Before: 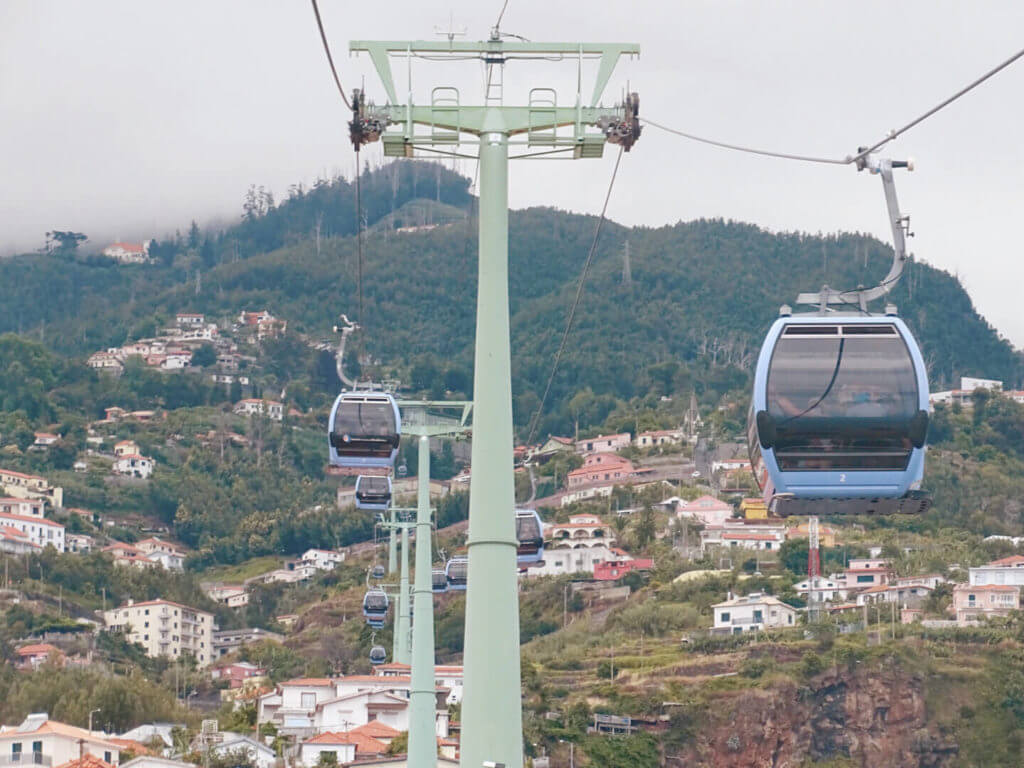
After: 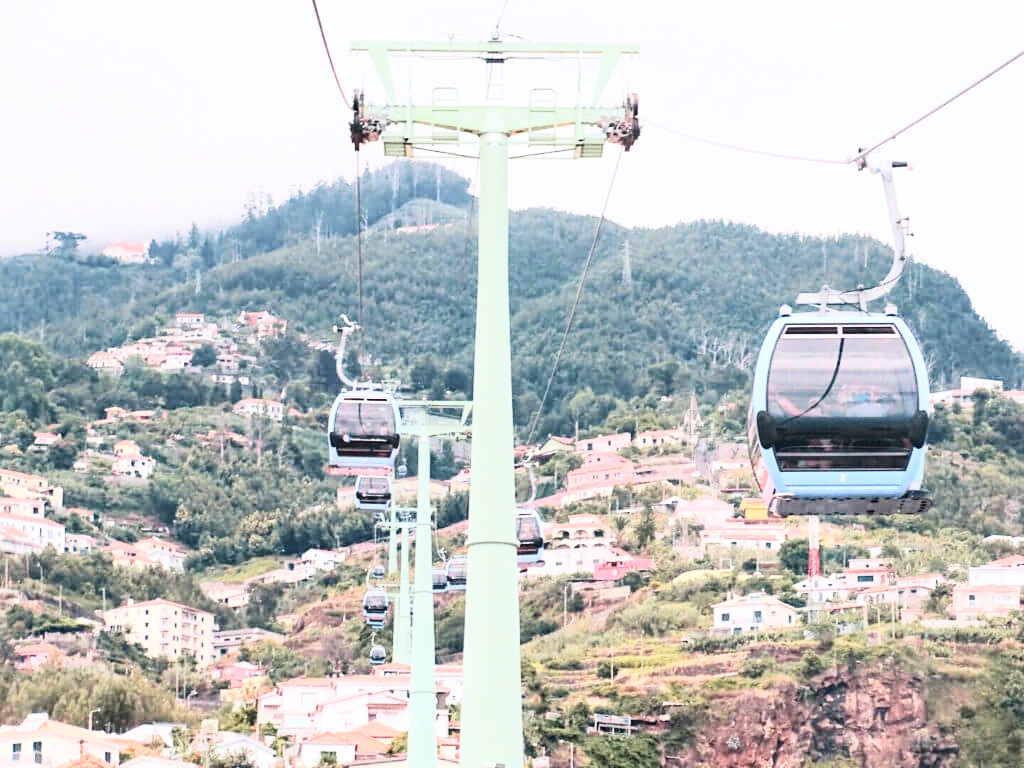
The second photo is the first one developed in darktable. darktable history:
tone curve: curves: ch0 [(0, 0) (0.227, 0.17) (0.766, 0.774) (1, 1)]; ch1 [(0, 0) (0.114, 0.127) (0.437, 0.452) (0.498, 0.498) (0.529, 0.541) (0.579, 0.589) (1, 1)]; ch2 [(0, 0) (0.233, 0.259) (0.493, 0.492) (0.587, 0.573) (1, 1)], color space Lab, independent channels, preserve colors none
rgb curve: curves: ch0 [(0, 0) (0.21, 0.15) (0.24, 0.21) (0.5, 0.75) (0.75, 0.96) (0.89, 0.99) (1, 1)]; ch1 [(0, 0.02) (0.21, 0.13) (0.25, 0.2) (0.5, 0.67) (0.75, 0.9) (0.89, 0.97) (1, 1)]; ch2 [(0, 0.02) (0.21, 0.13) (0.25, 0.2) (0.5, 0.67) (0.75, 0.9) (0.89, 0.97) (1, 1)], compensate middle gray true
